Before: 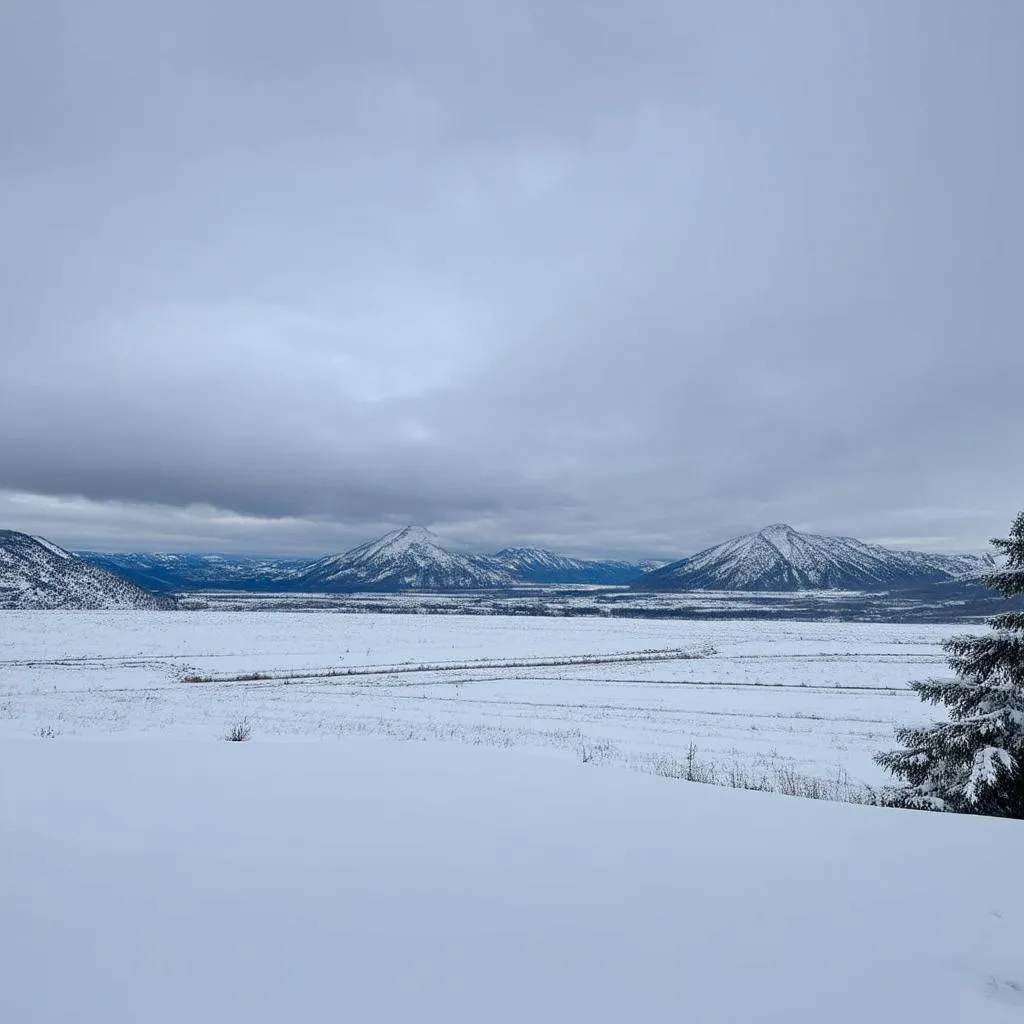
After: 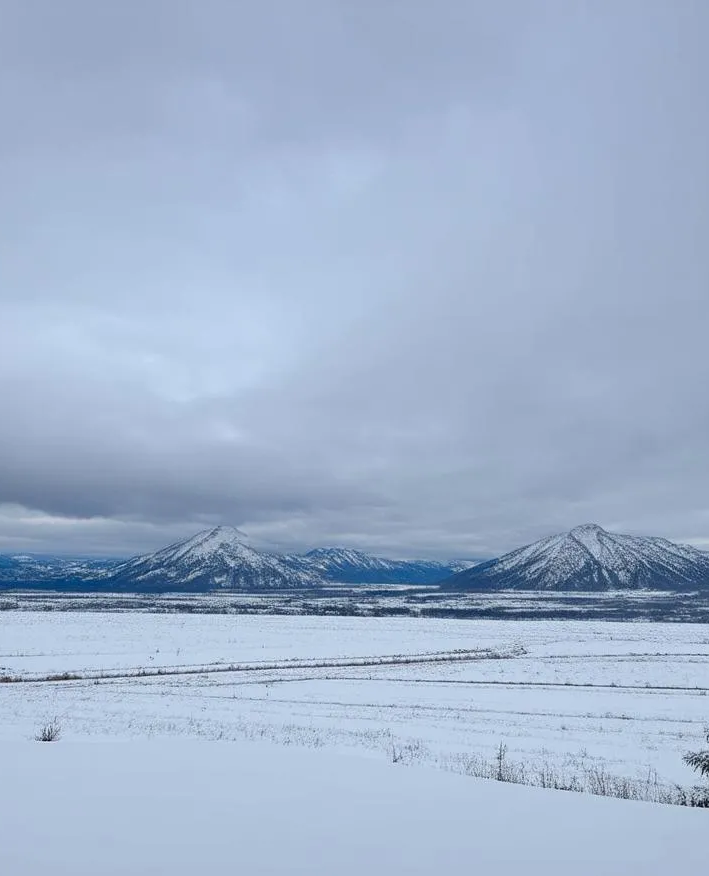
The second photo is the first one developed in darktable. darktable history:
crop: left 18.566%, right 12.185%, bottom 14.406%
